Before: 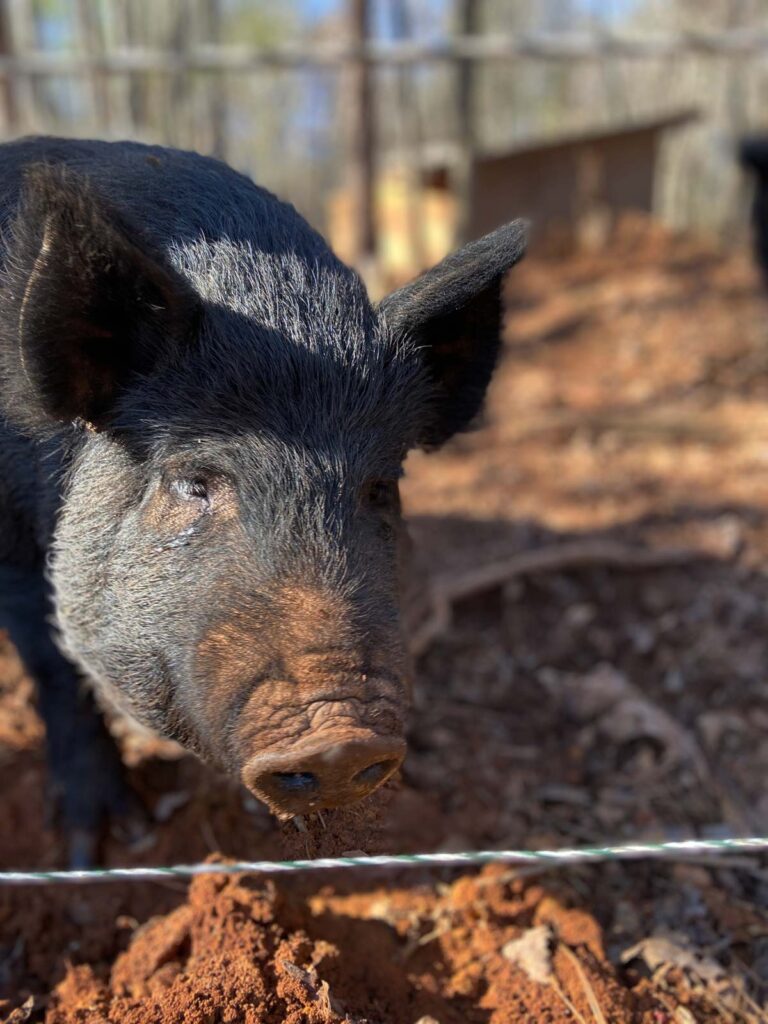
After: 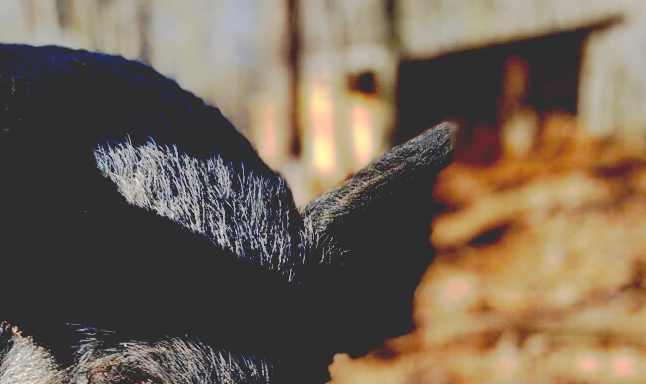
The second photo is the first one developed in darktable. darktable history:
base curve: curves: ch0 [(0.065, 0.026) (0.236, 0.358) (0.53, 0.546) (0.777, 0.841) (0.924, 0.992)], preserve colors none
color balance rgb: highlights gain › chroma 1.099%, highlights gain › hue 67.25°, perceptual saturation grading › global saturation 0.76%
crop and rotate: left 9.692%, top 9.429%, right 6.078%, bottom 52.998%
